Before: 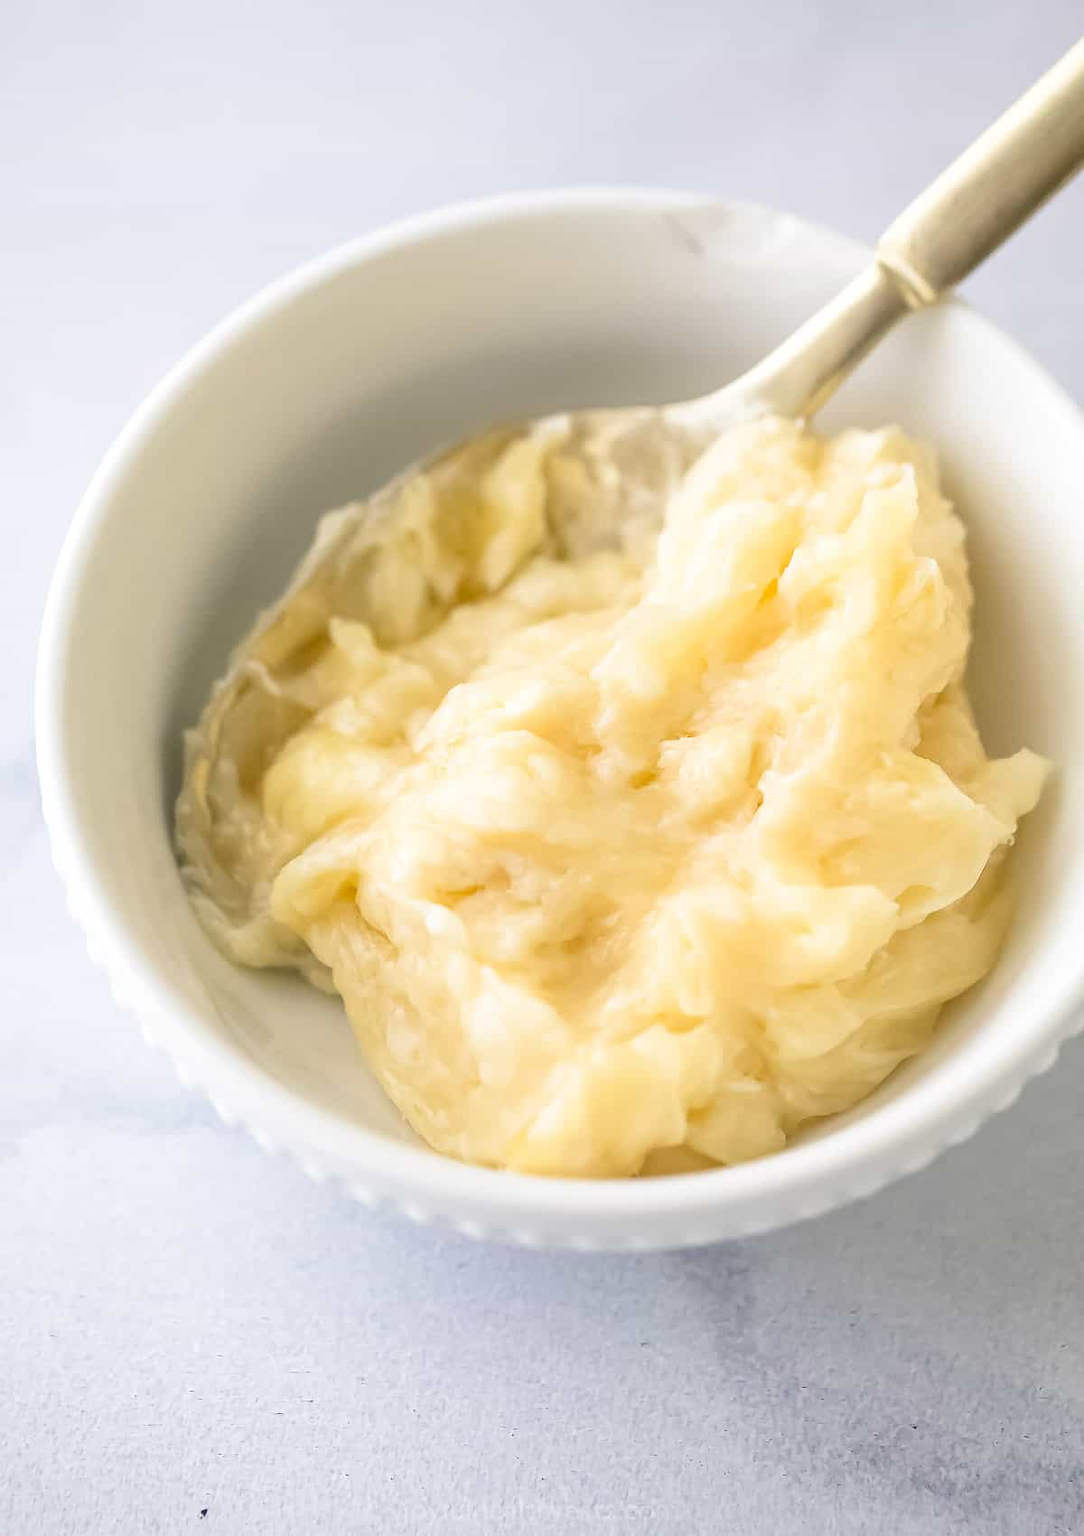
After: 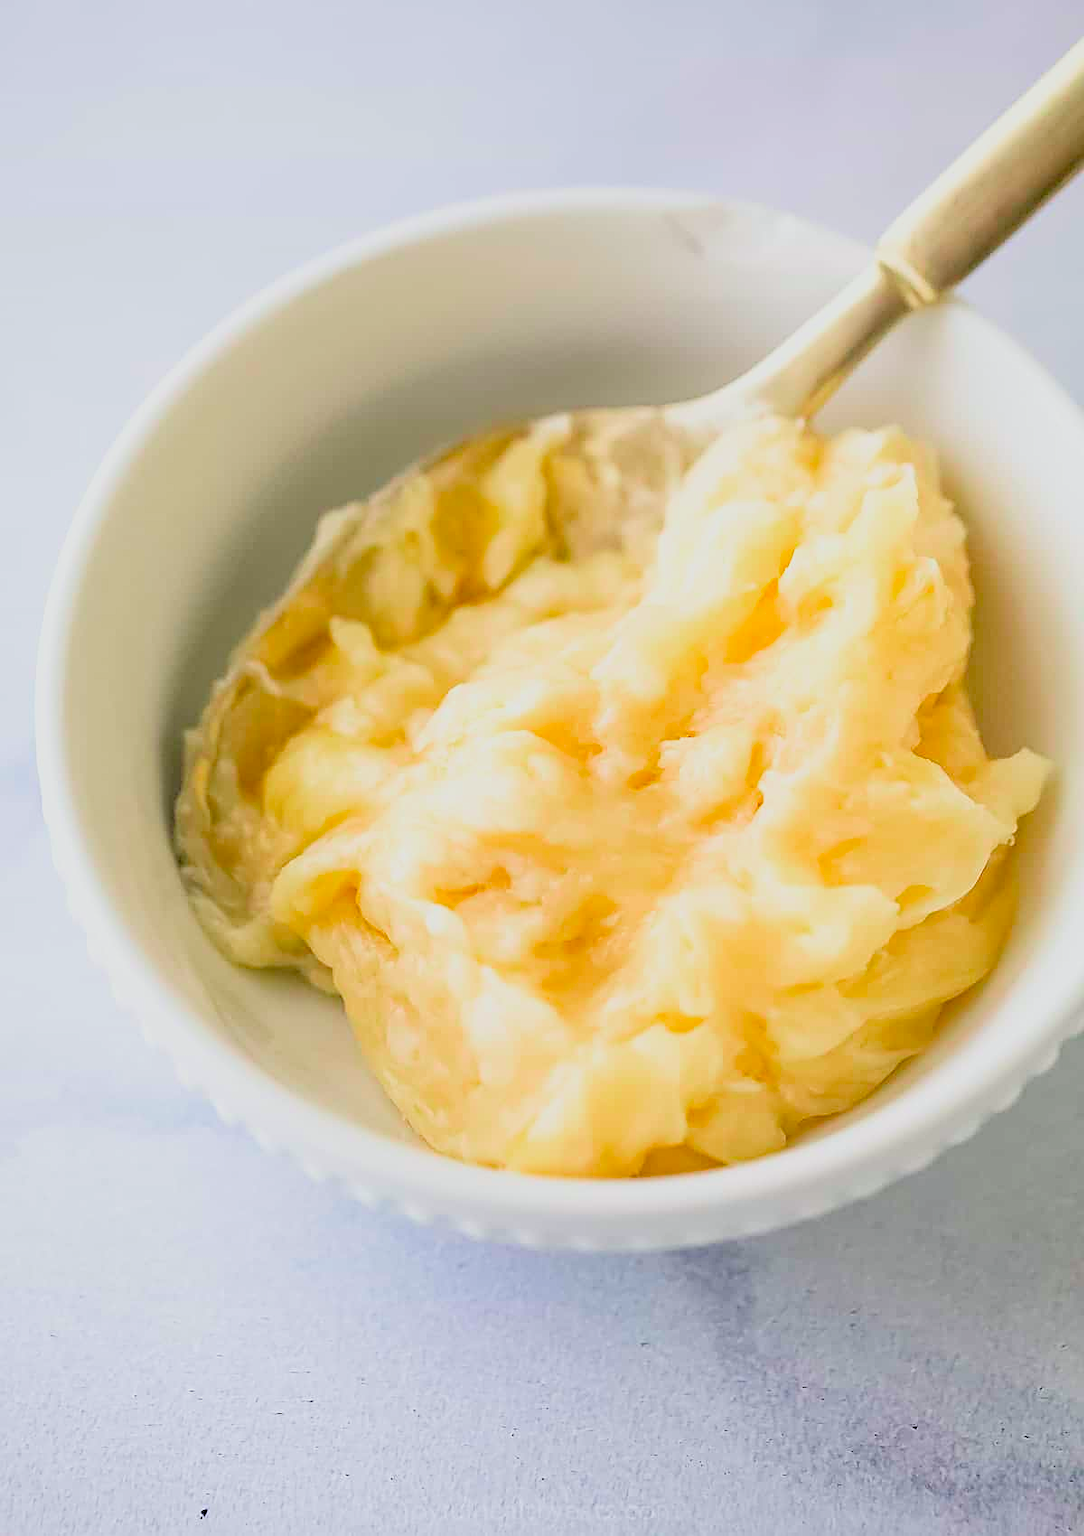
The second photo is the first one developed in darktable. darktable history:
sharpen: on, module defaults
haze removal: adaptive false
filmic rgb: black relative exposure -7.77 EV, white relative exposure 4.44 EV, target black luminance 0%, hardness 3.76, latitude 50.86%, contrast 1.078, highlights saturation mix 10%, shadows ↔ highlights balance -0.214%, color science v4 (2020)
tone curve: curves: ch0 [(0, 0) (0.126, 0.061) (0.362, 0.382) (0.498, 0.498) (0.706, 0.712) (1, 1)]; ch1 [(0, 0) (0.5, 0.497) (0.55, 0.578) (1, 1)]; ch2 [(0, 0) (0.44, 0.424) (0.489, 0.486) (0.537, 0.538) (1, 1)], color space Lab, independent channels, preserve colors none
